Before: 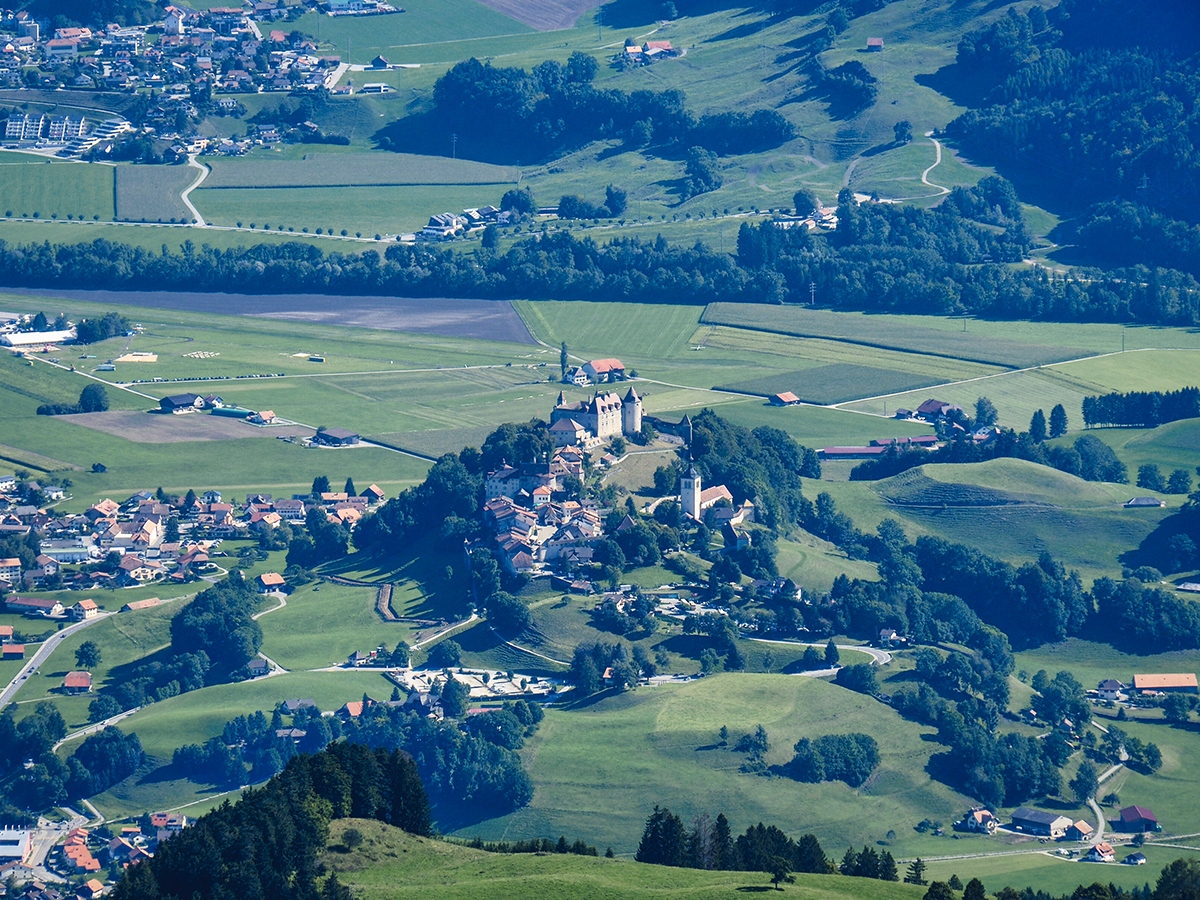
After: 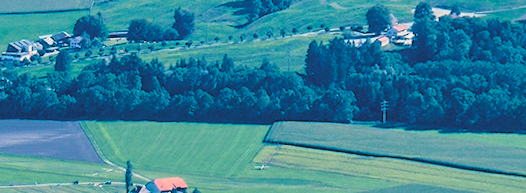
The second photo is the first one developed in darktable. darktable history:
contrast brightness saturation: contrast -0.15, brightness 0.05, saturation -0.12
velvia: strength 45%
rotate and perspective: rotation 1.69°, lens shift (vertical) -0.023, lens shift (horizontal) -0.291, crop left 0.025, crop right 0.988, crop top 0.092, crop bottom 0.842
crop: left 28.64%, top 16.832%, right 26.637%, bottom 58.055%
rgb levels: levels [[0.029, 0.461, 0.922], [0, 0.5, 1], [0, 0.5, 1]]
